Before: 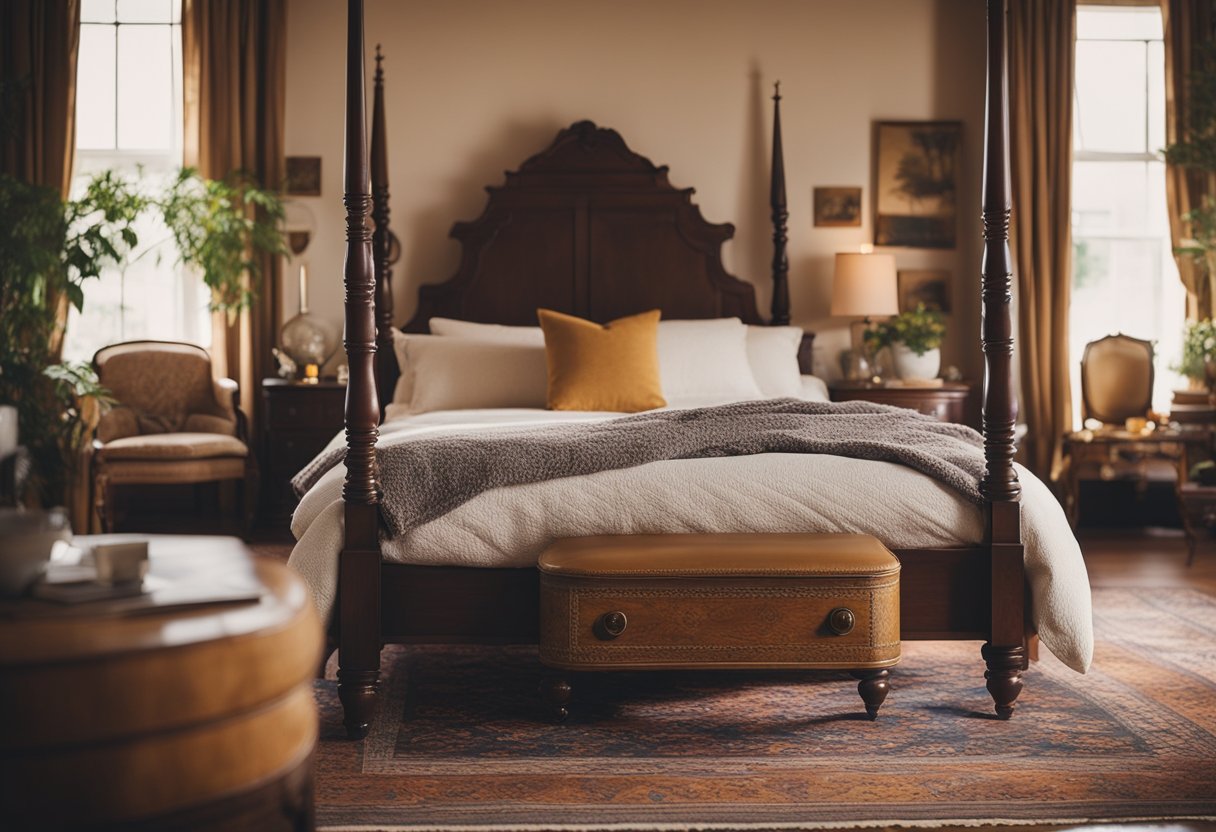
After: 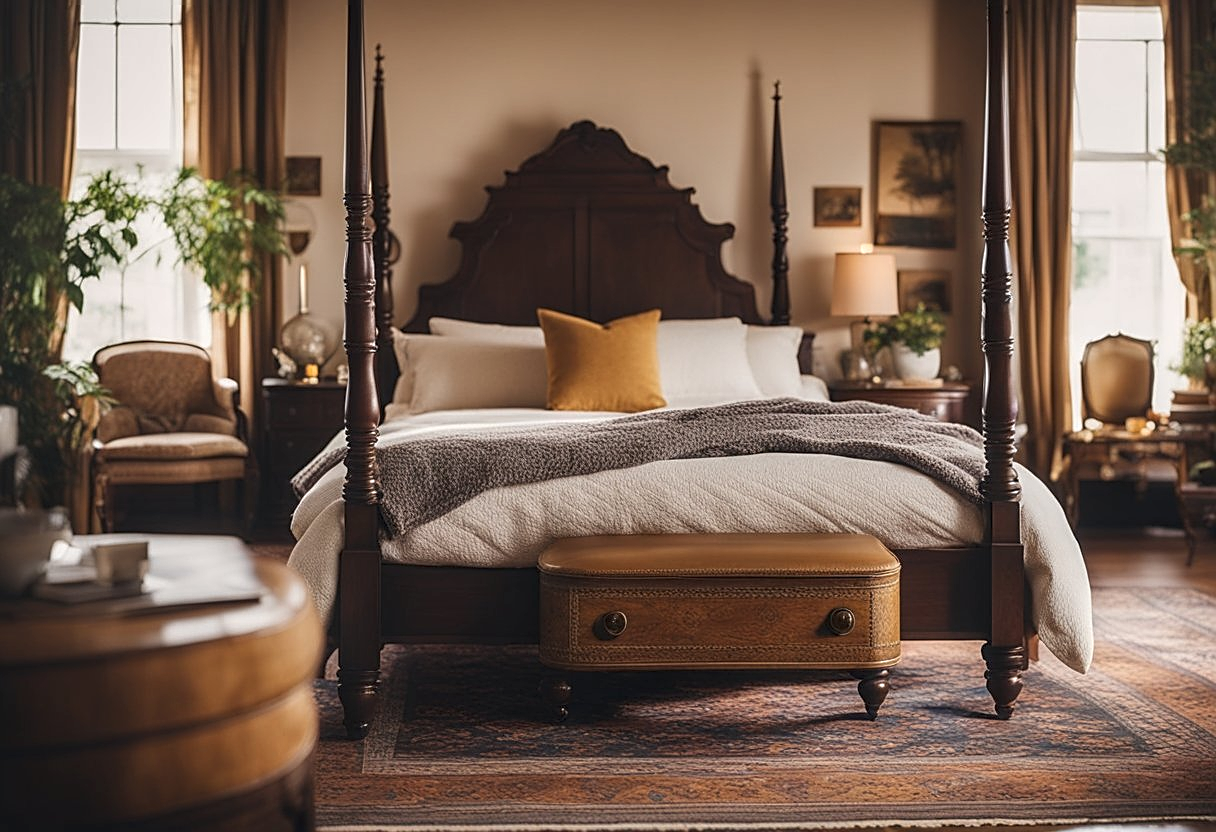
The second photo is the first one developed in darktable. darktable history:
shadows and highlights: shadows -24.28, highlights 49.77, soften with gaussian
local contrast: detail 130%
sharpen: amount 0.55
